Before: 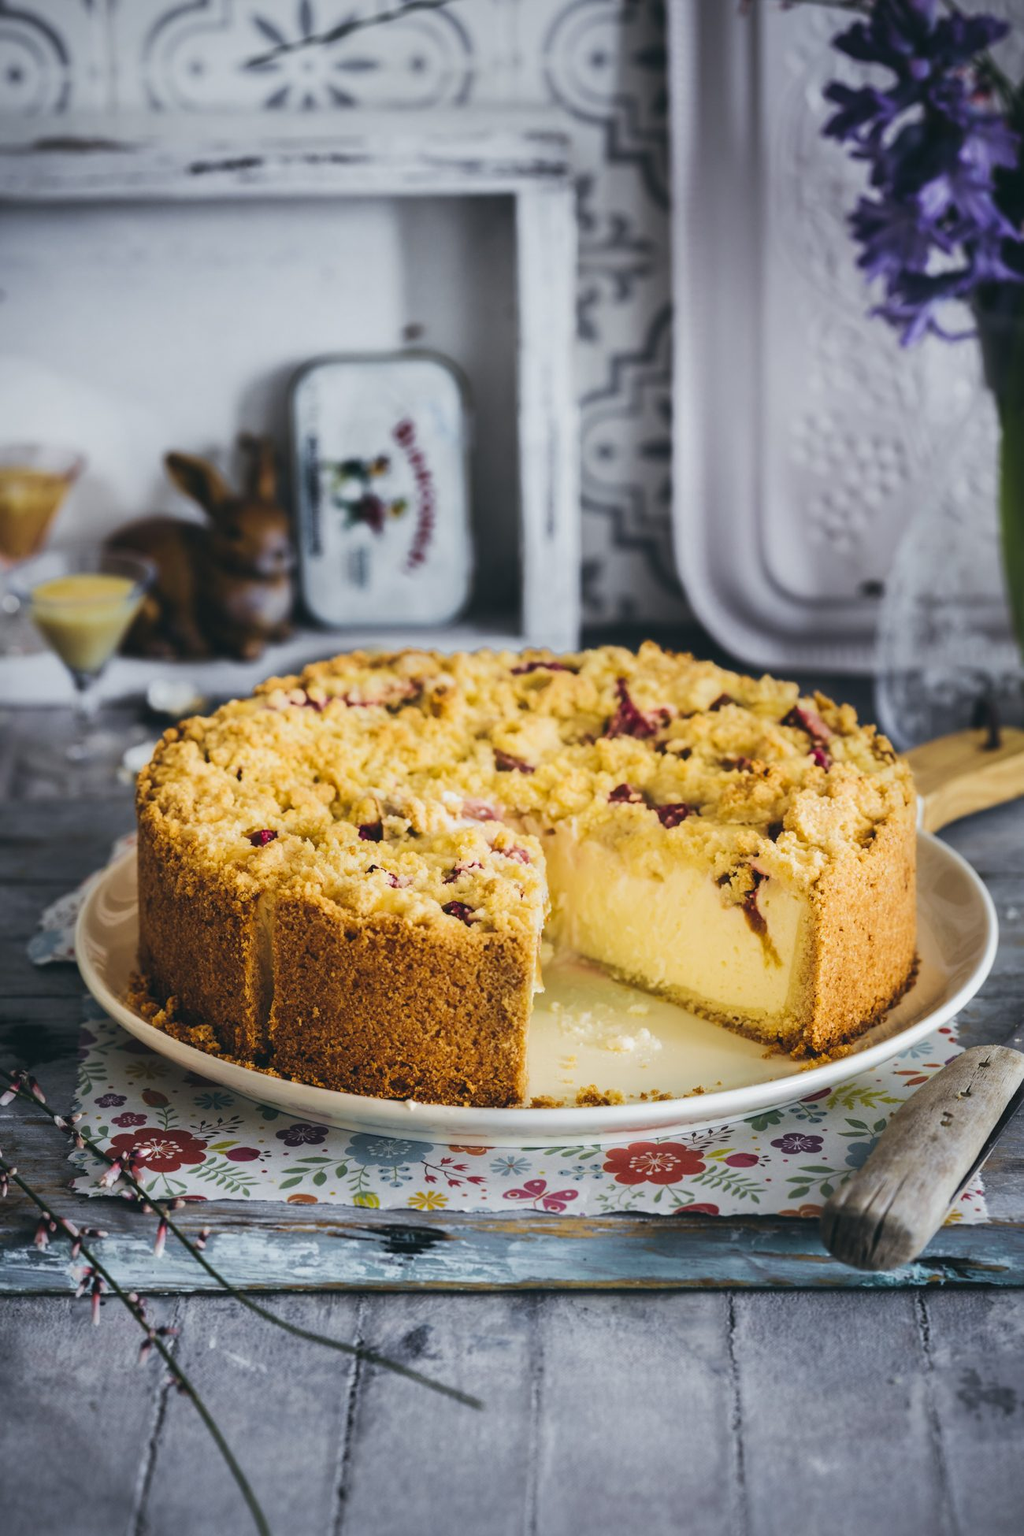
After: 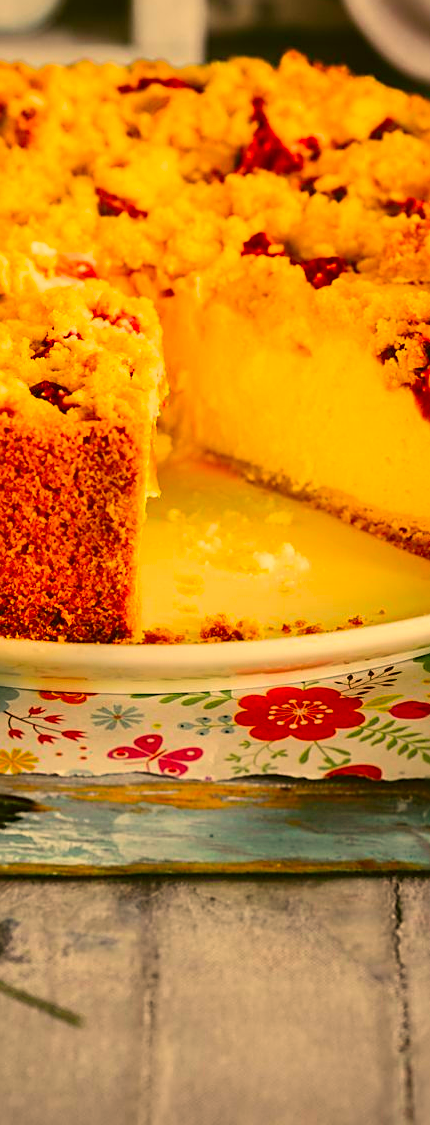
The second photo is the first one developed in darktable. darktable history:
crop: left 40.878%, top 39.176%, right 25.993%, bottom 3.081%
sharpen: on, module defaults
color correction: highlights a* 10.44, highlights b* 30.04, shadows a* 2.73, shadows b* 17.51, saturation 1.72
